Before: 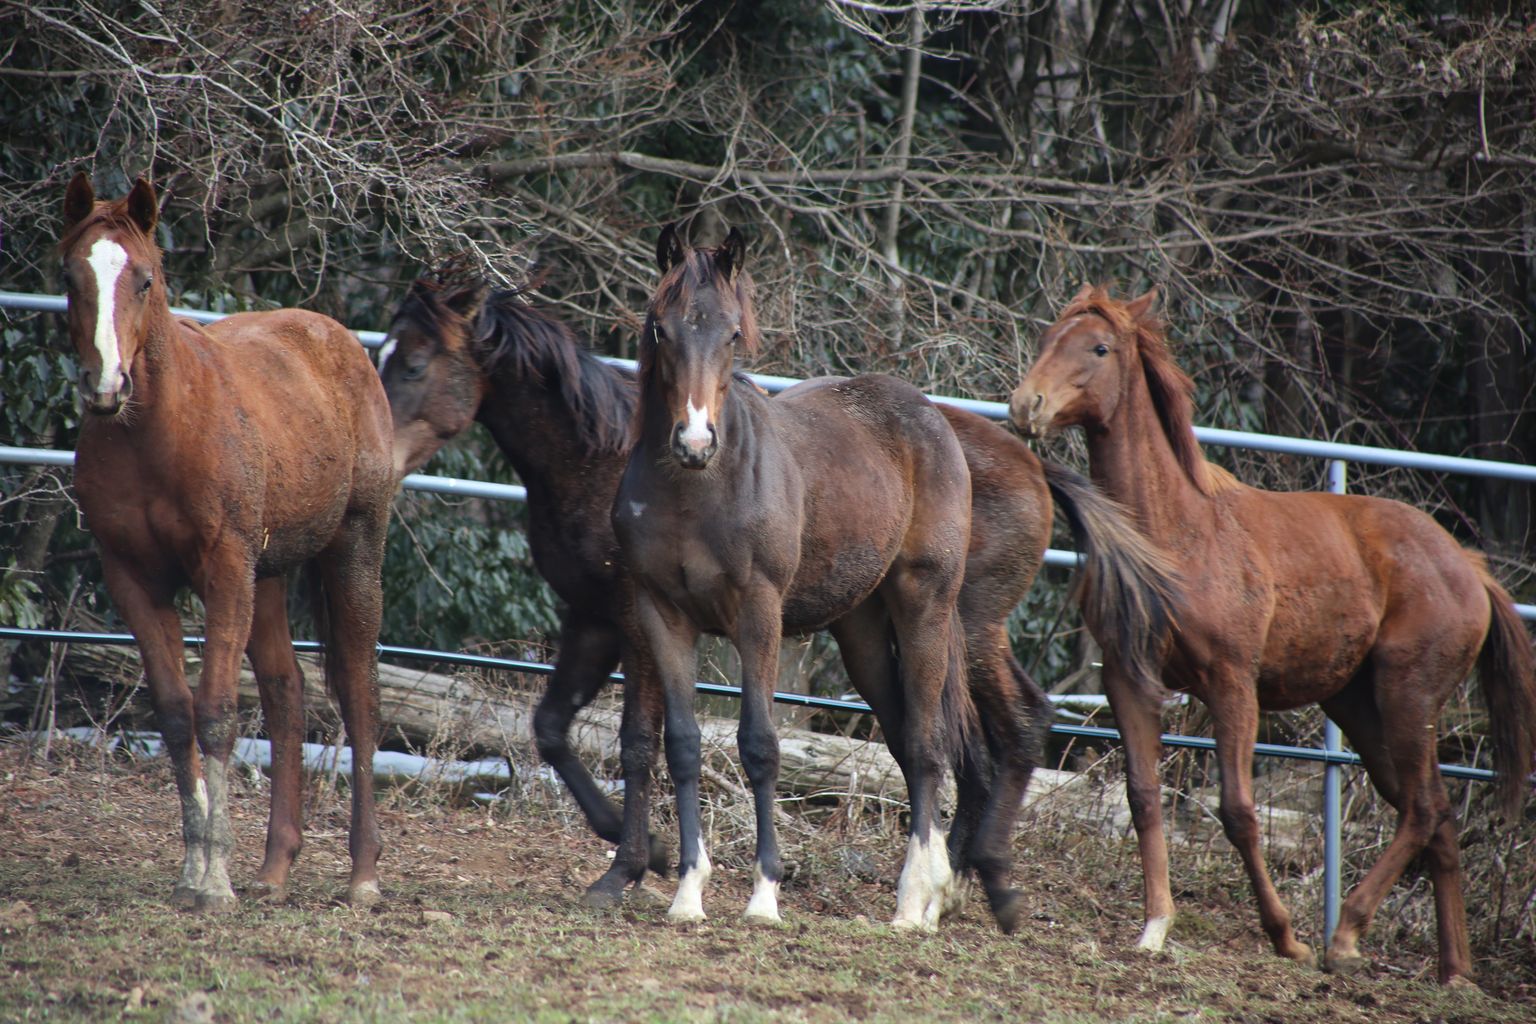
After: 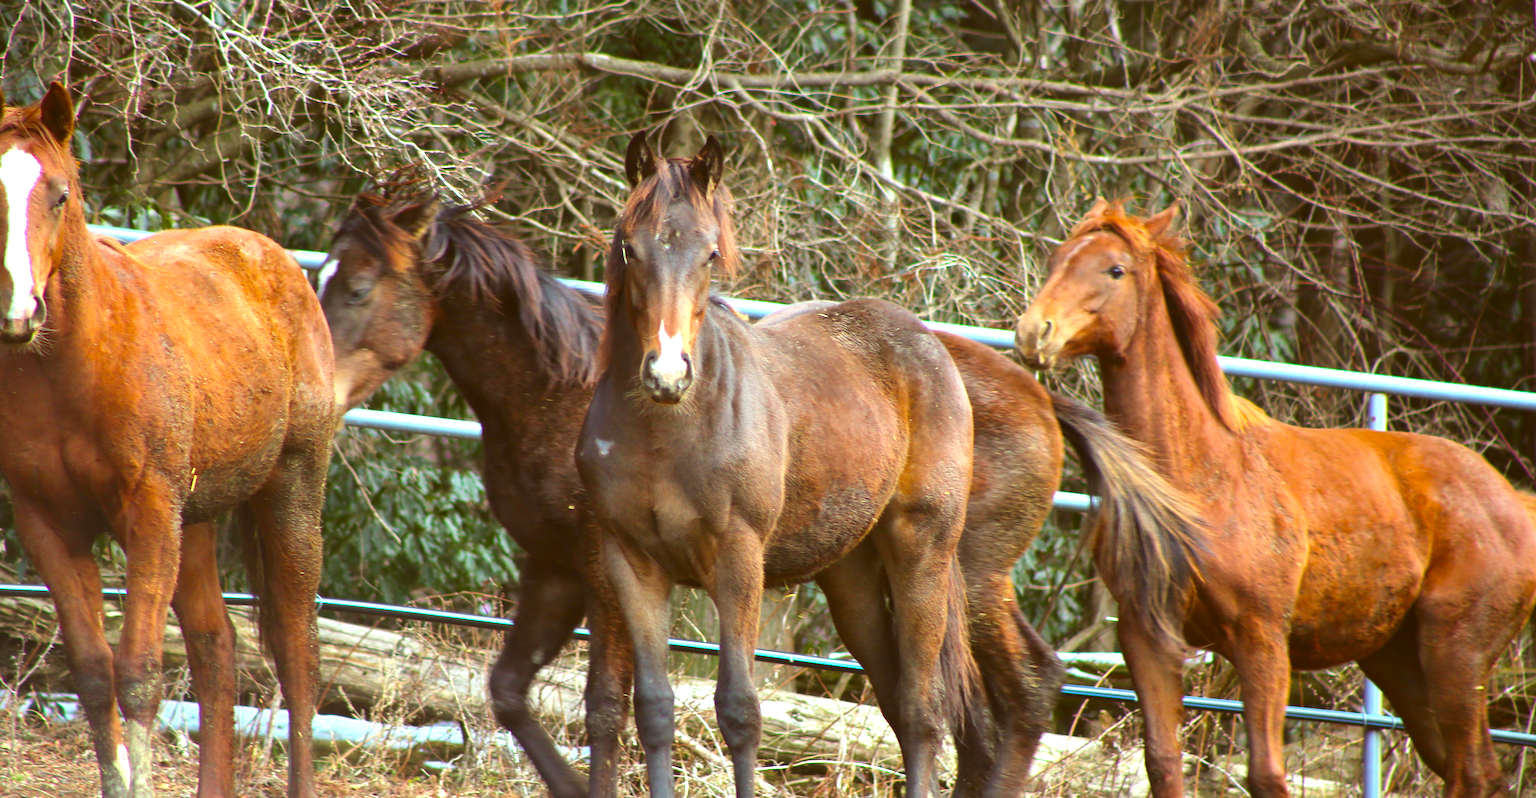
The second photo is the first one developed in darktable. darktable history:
tone equalizer: edges refinement/feathering 500, mask exposure compensation -1.57 EV, preserve details no
crop: left 5.929%, top 10.218%, right 3.563%, bottom 19.177%
exposure: black level correction 0, exposure 1.103 EV, compensate highlight preservation false
color balance rgb: linear chroma grading › global chroma 14.894%, perceptual saturation grading › global saturation 11.809%, global vibrance 34.379%
color correction: highlights a* -5.51, highlights b* 9.8, shadows a* 9.27, shadows b* 24.15
